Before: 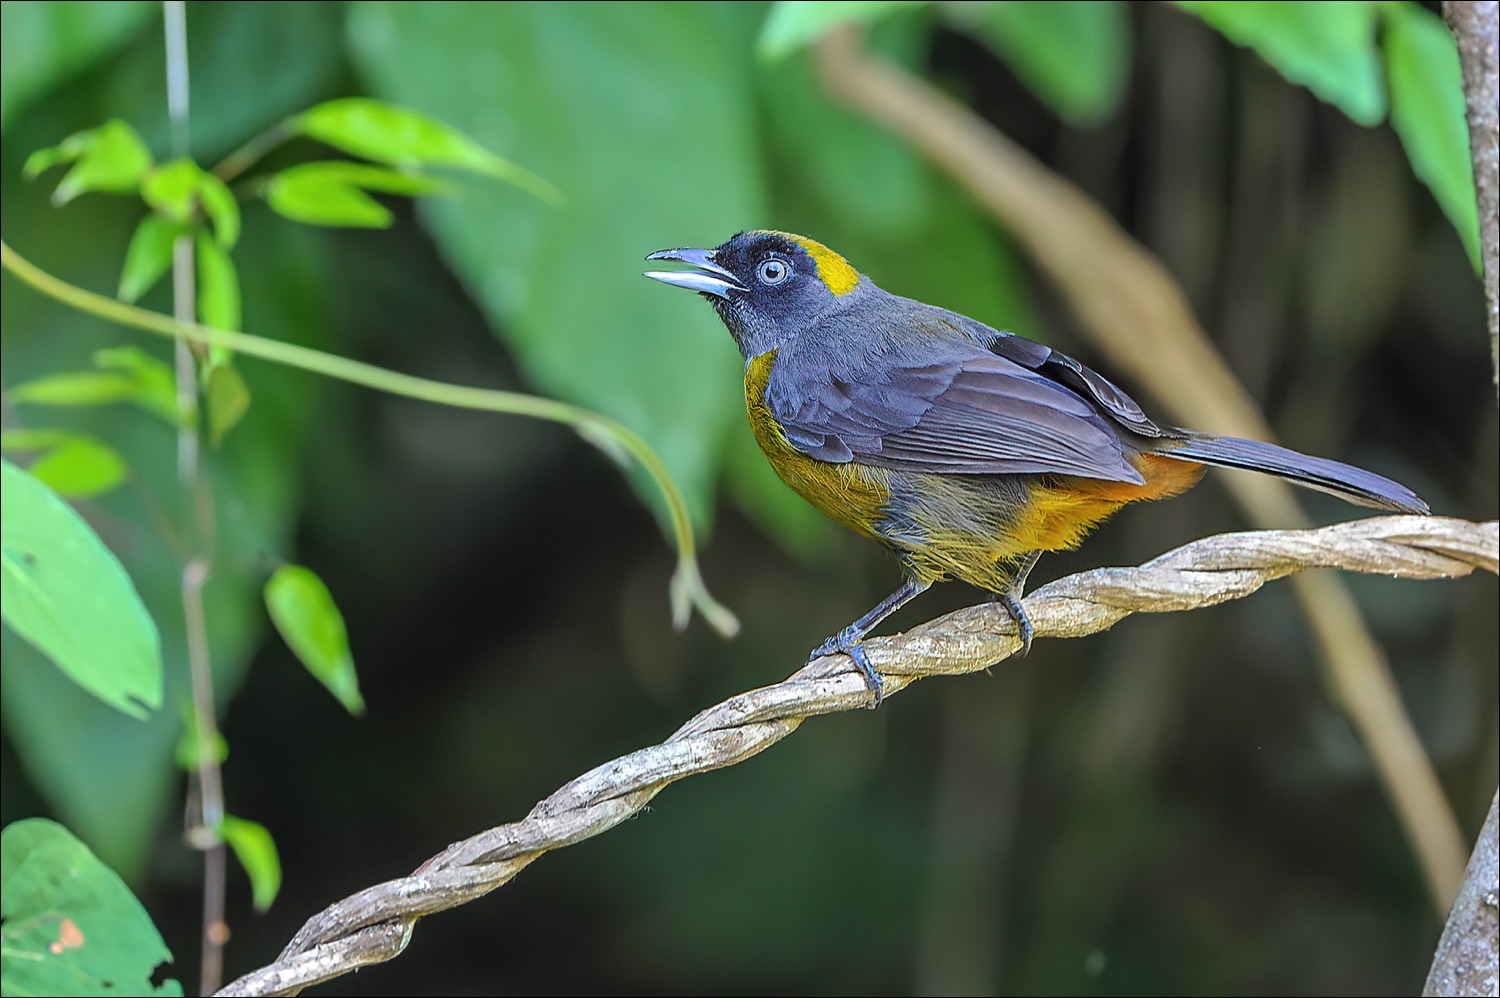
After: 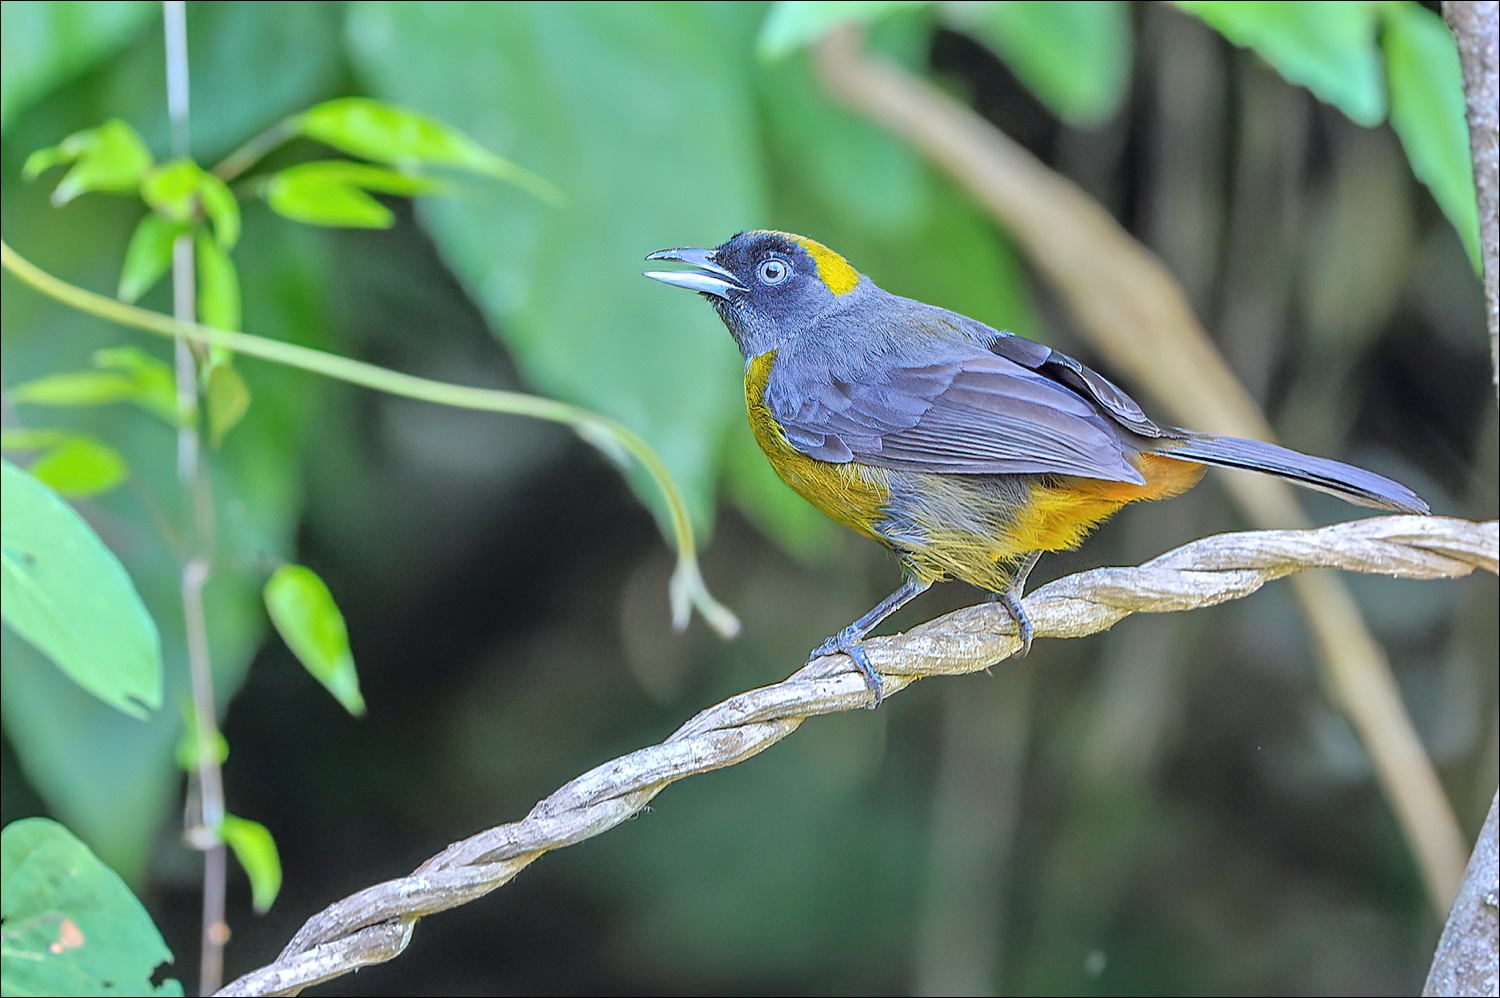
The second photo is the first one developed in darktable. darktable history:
tone equalizer: -8 EV 0.001 EV, -7 EV -0.004 EV, -6 EV 0.009 EV, -5 EV 0.032 EV, -4 EV 0.276 EV, -3 EV 0.644 EV, -2 EV 0.584 EV, -1 EV 0.187 EV, +0 EV 0.024 EV
color correction: highlights a* -0.137, highlights b* 0.137
white balance: red 0.967, blue 1.119, emerald 0.756
